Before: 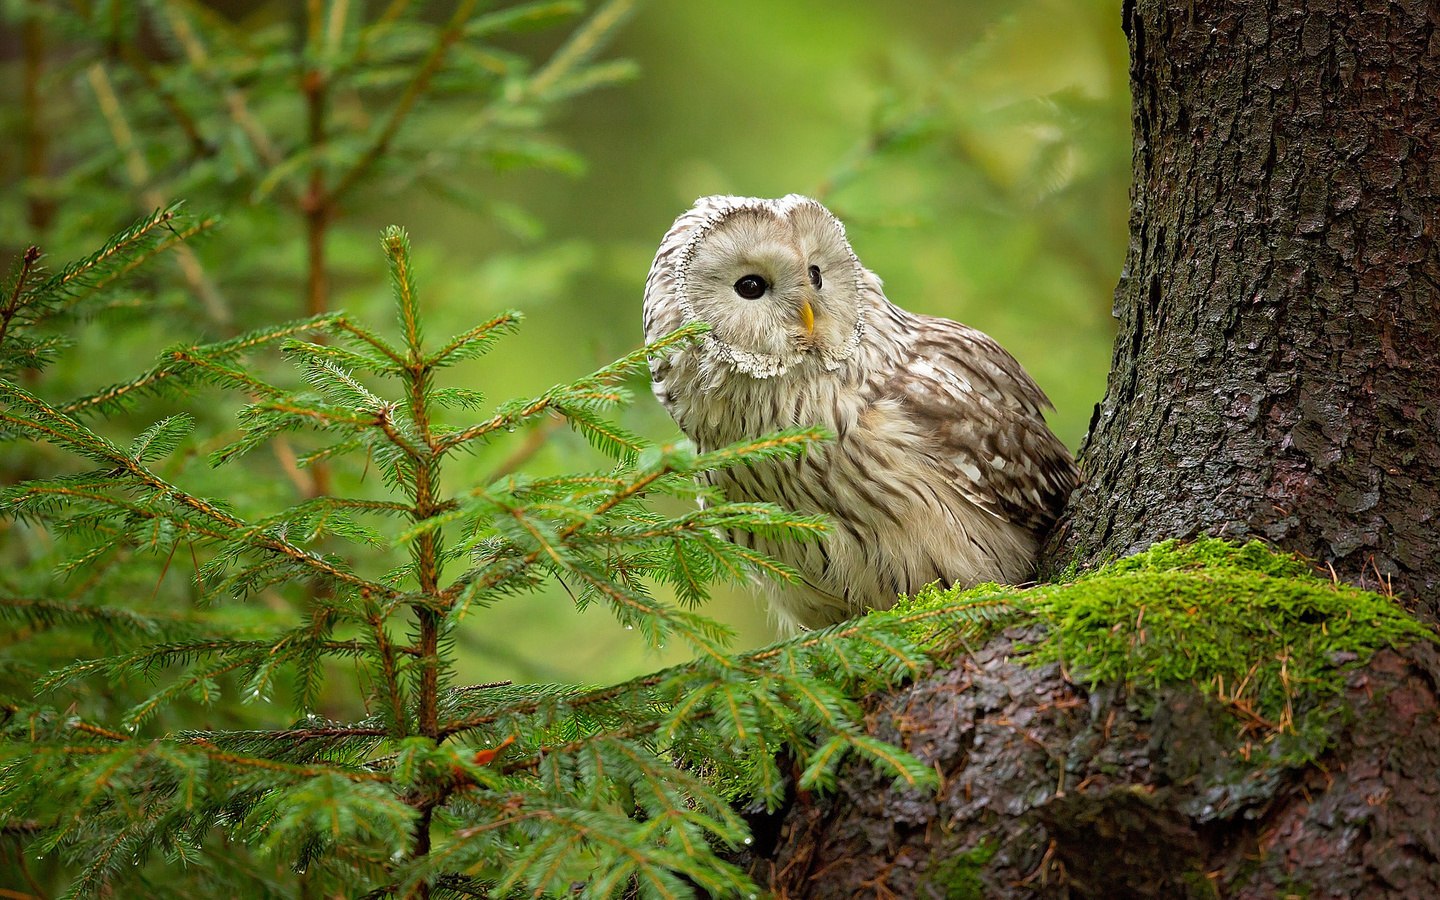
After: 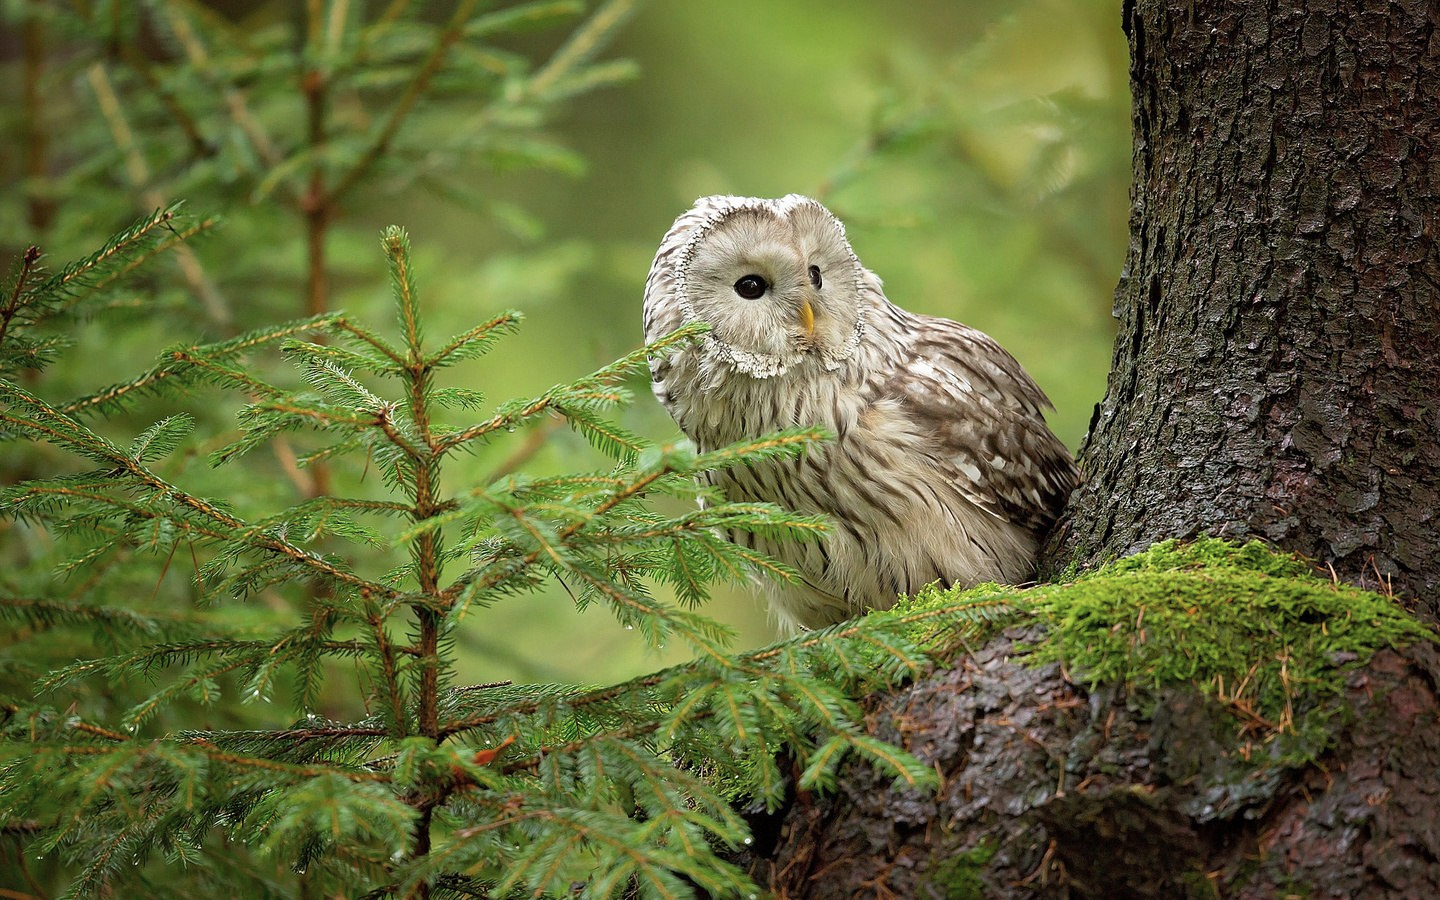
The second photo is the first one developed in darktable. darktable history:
contrast brightness saturation: saturation -0.175
